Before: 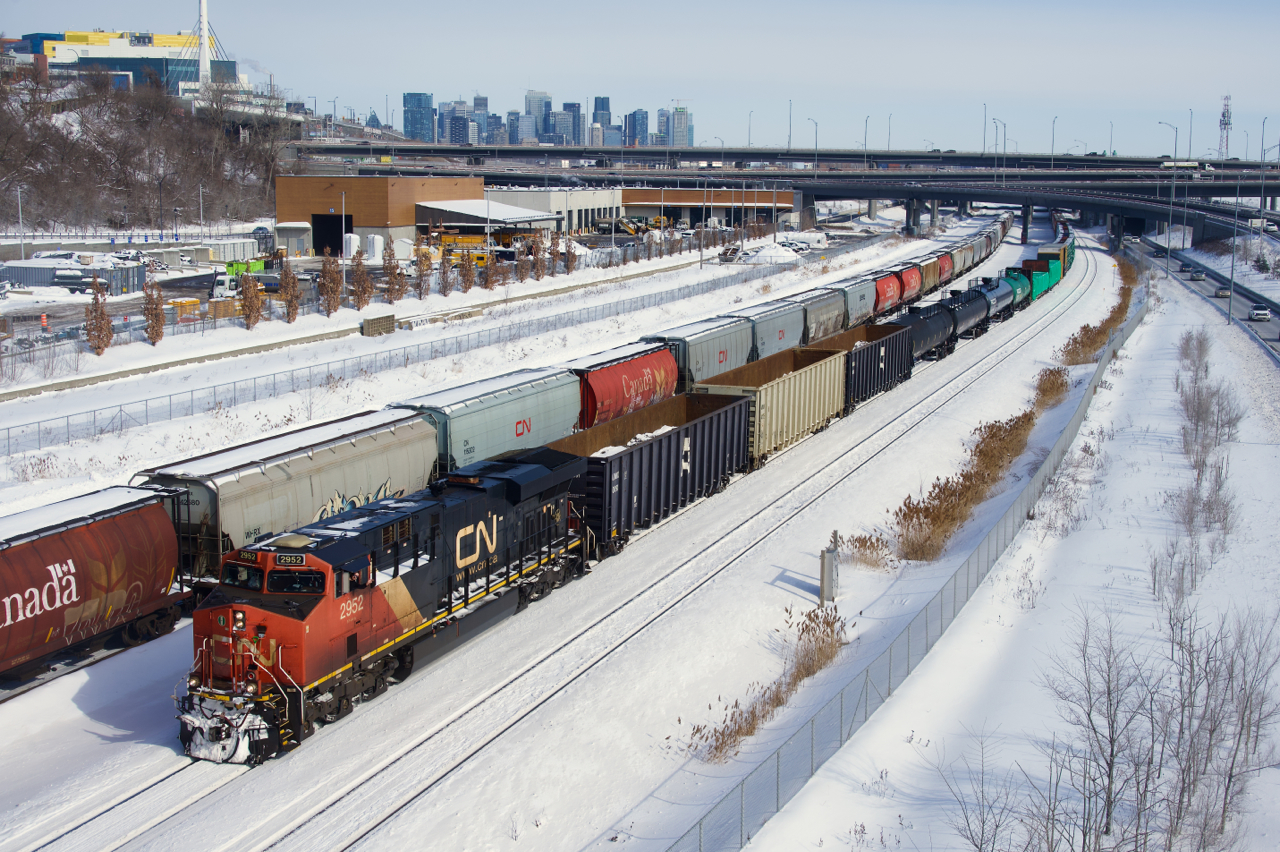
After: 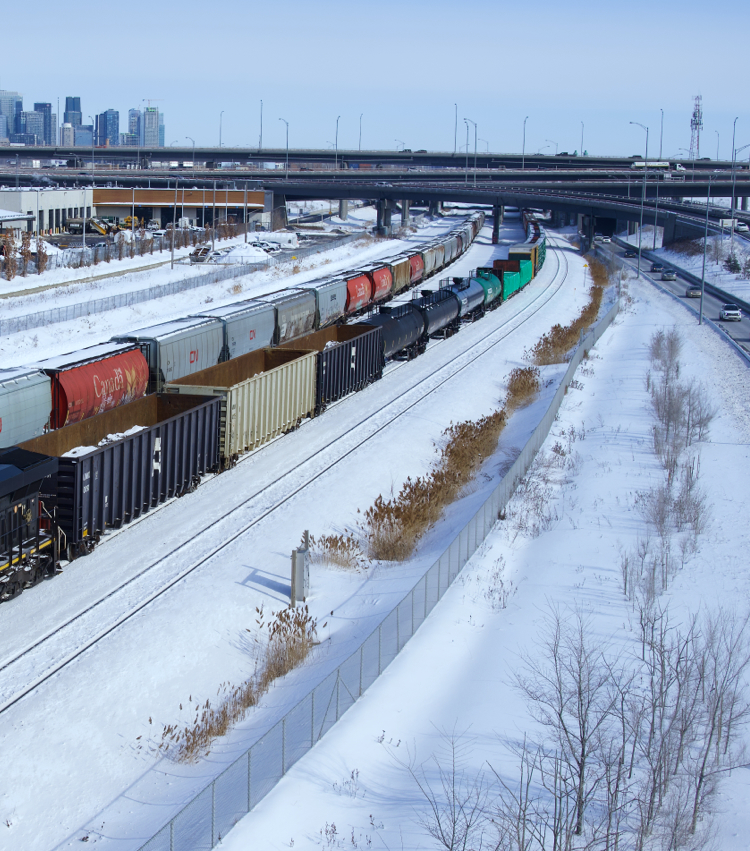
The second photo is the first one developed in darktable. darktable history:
crop: left 41.402%
white balance: red 0.924, blue 1.095
